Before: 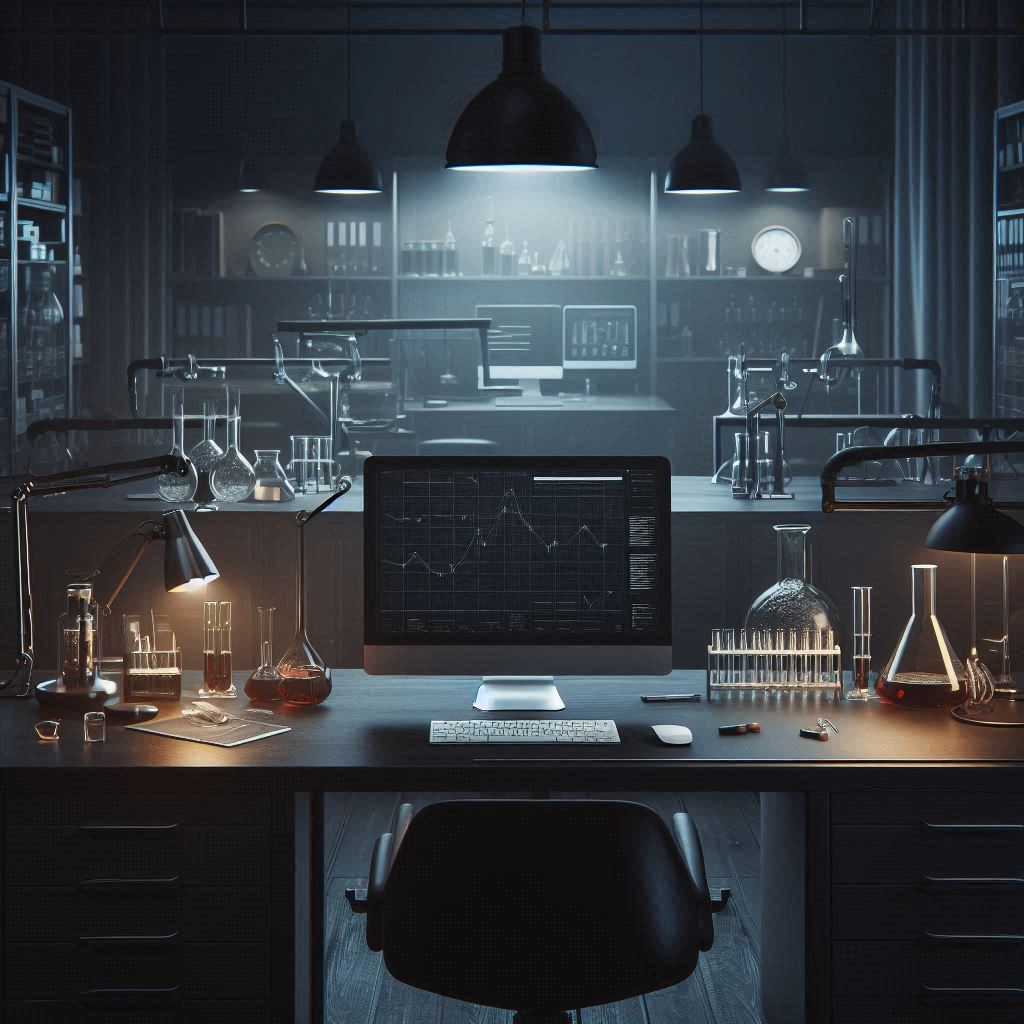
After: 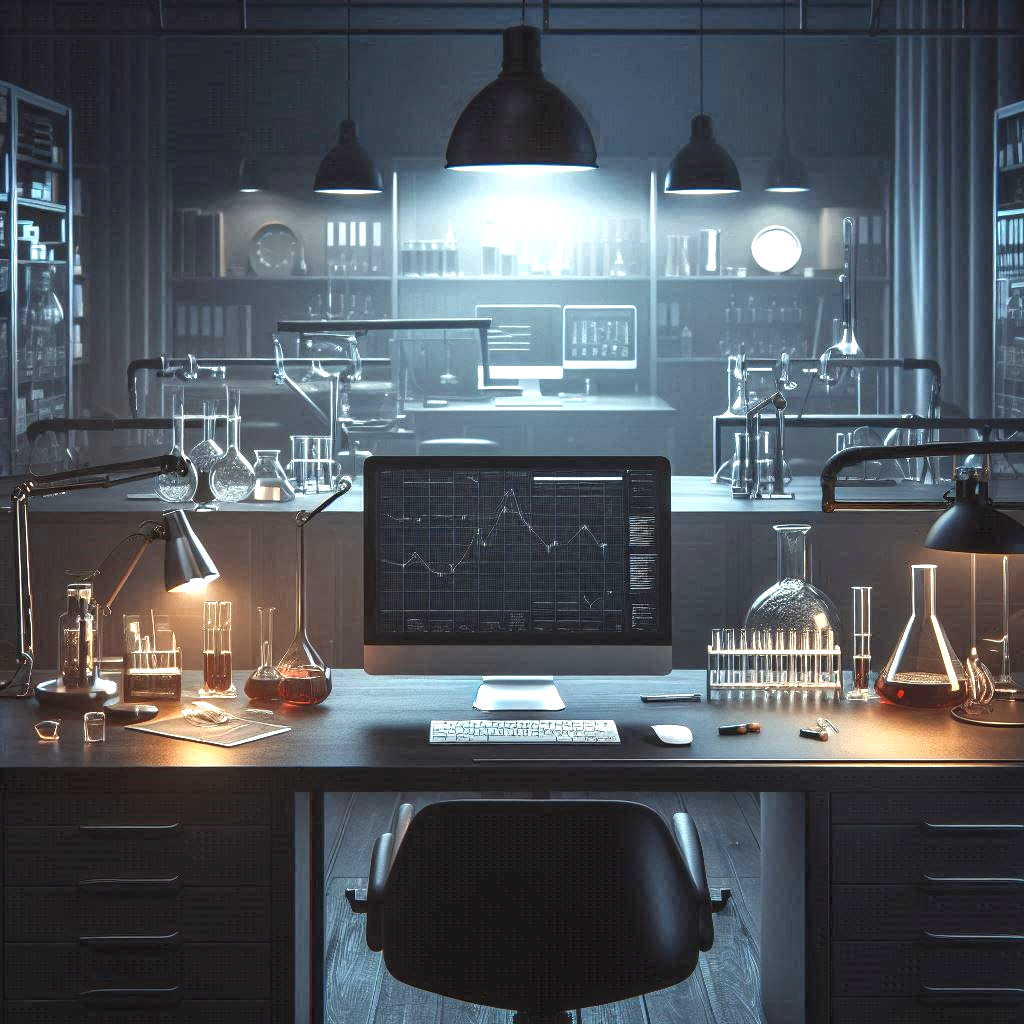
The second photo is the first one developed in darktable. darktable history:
color correction: highlights a* 0.635, highlights b* 2.88, saturation 1.06
tone equalizer: -8 EV 0.035 EV, smoothing diameter 24.84%, edges refinement/feathering 6.4, preserve details guided filter
local contrast: on, module defaults
exposure: black level correction 0, exposure 1.097 EV, compensate highlight preservation false
